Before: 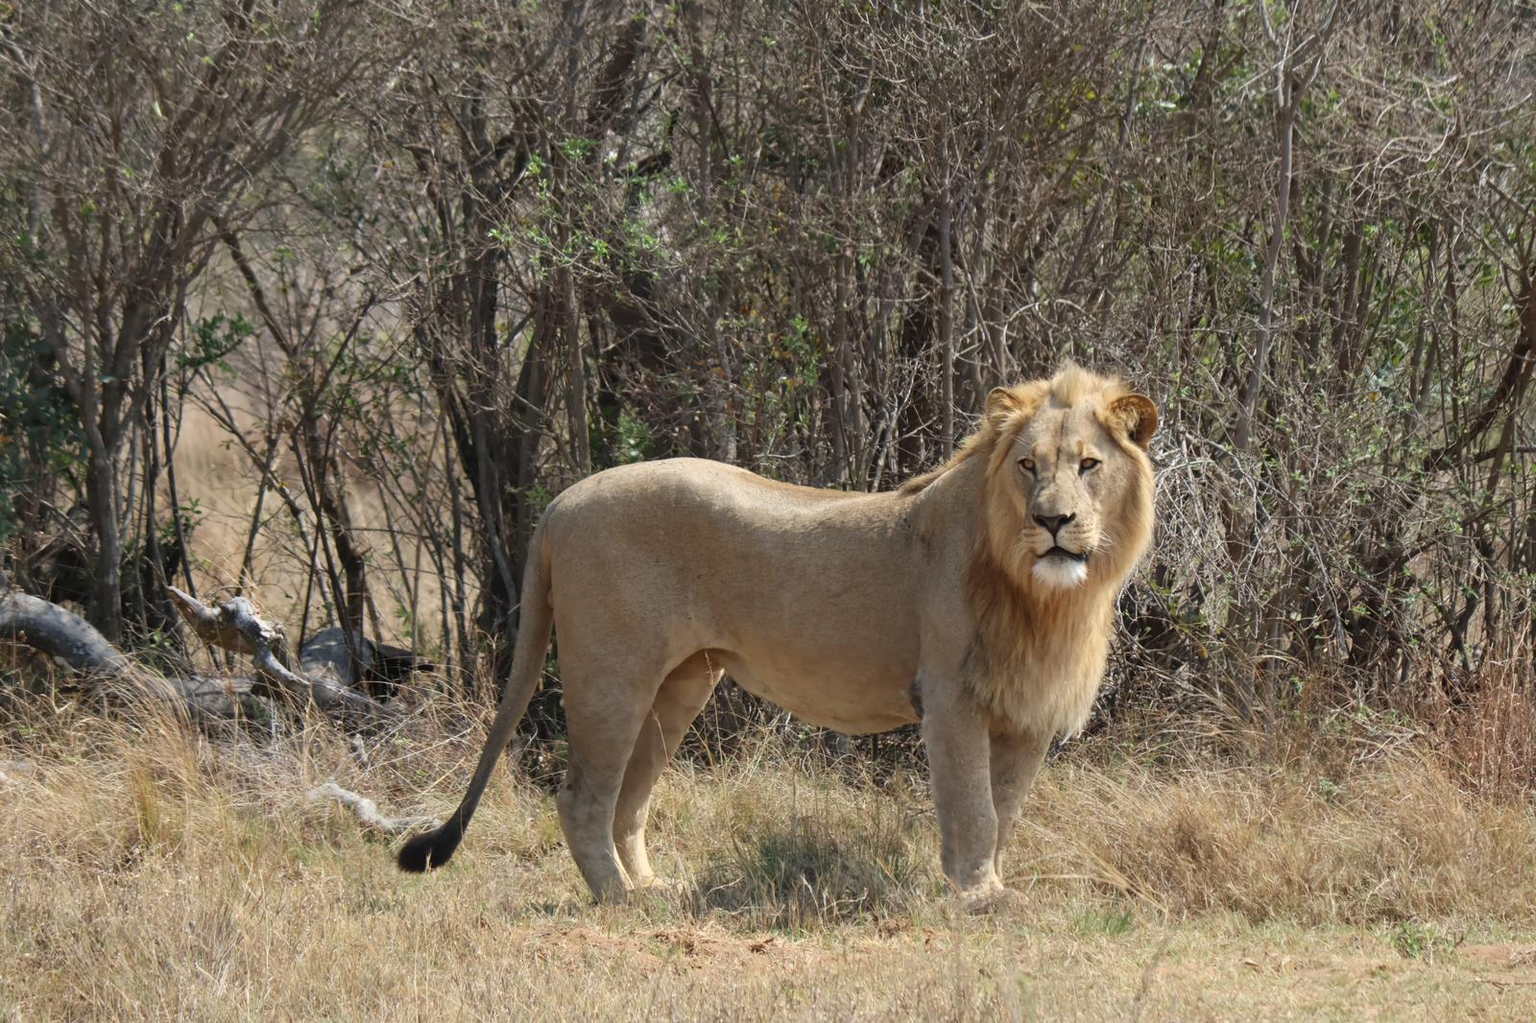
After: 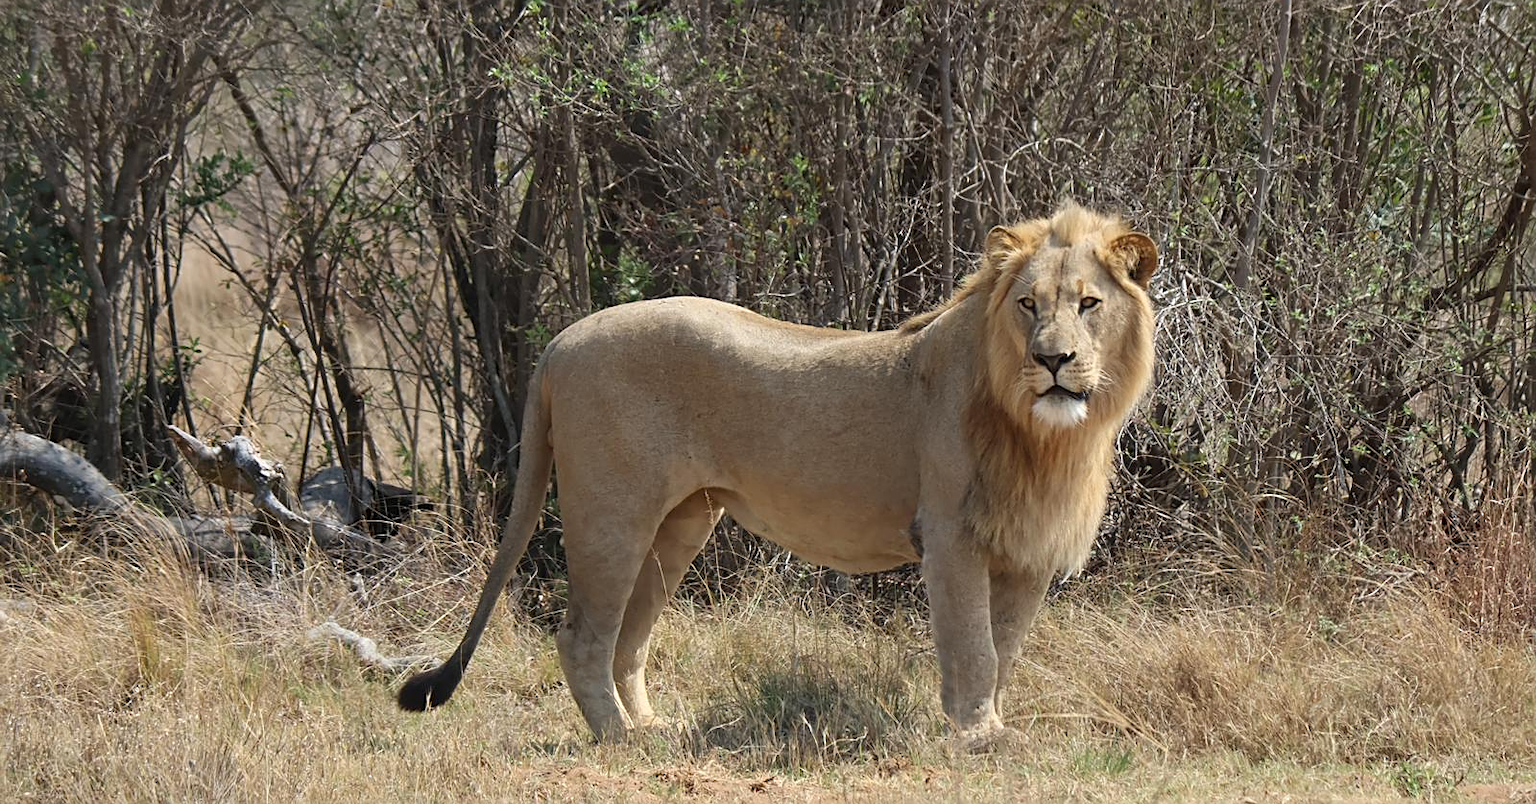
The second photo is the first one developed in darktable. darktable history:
sharpen: on, module defaults
crop and rotate: top 15.827%, bottom 5.512%
